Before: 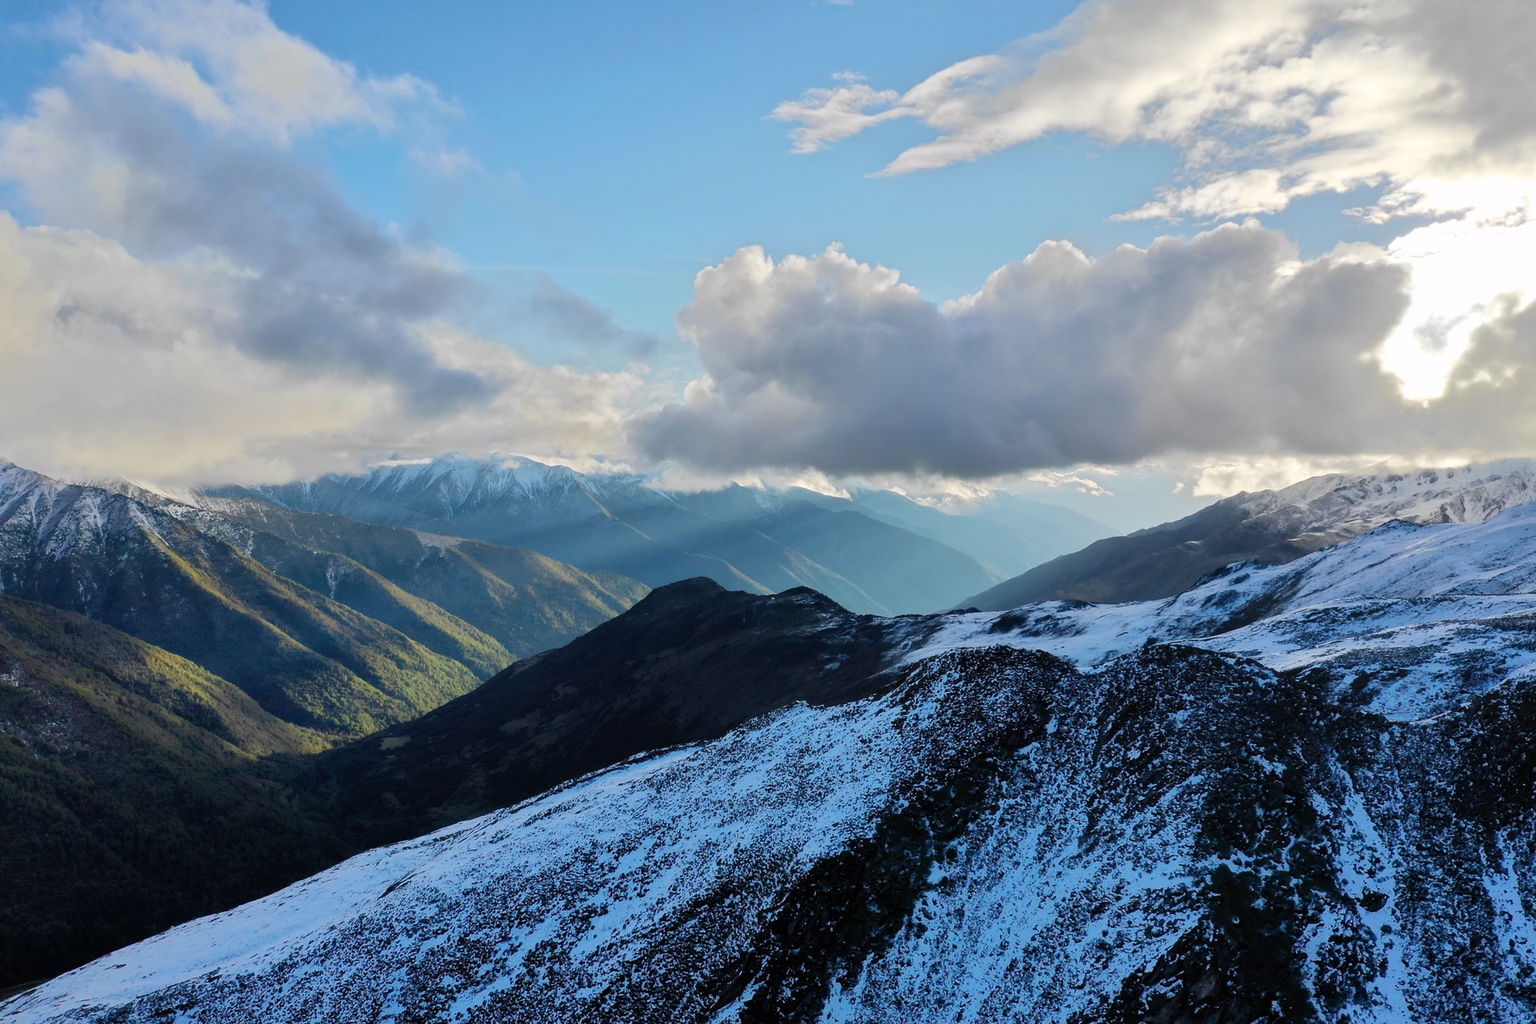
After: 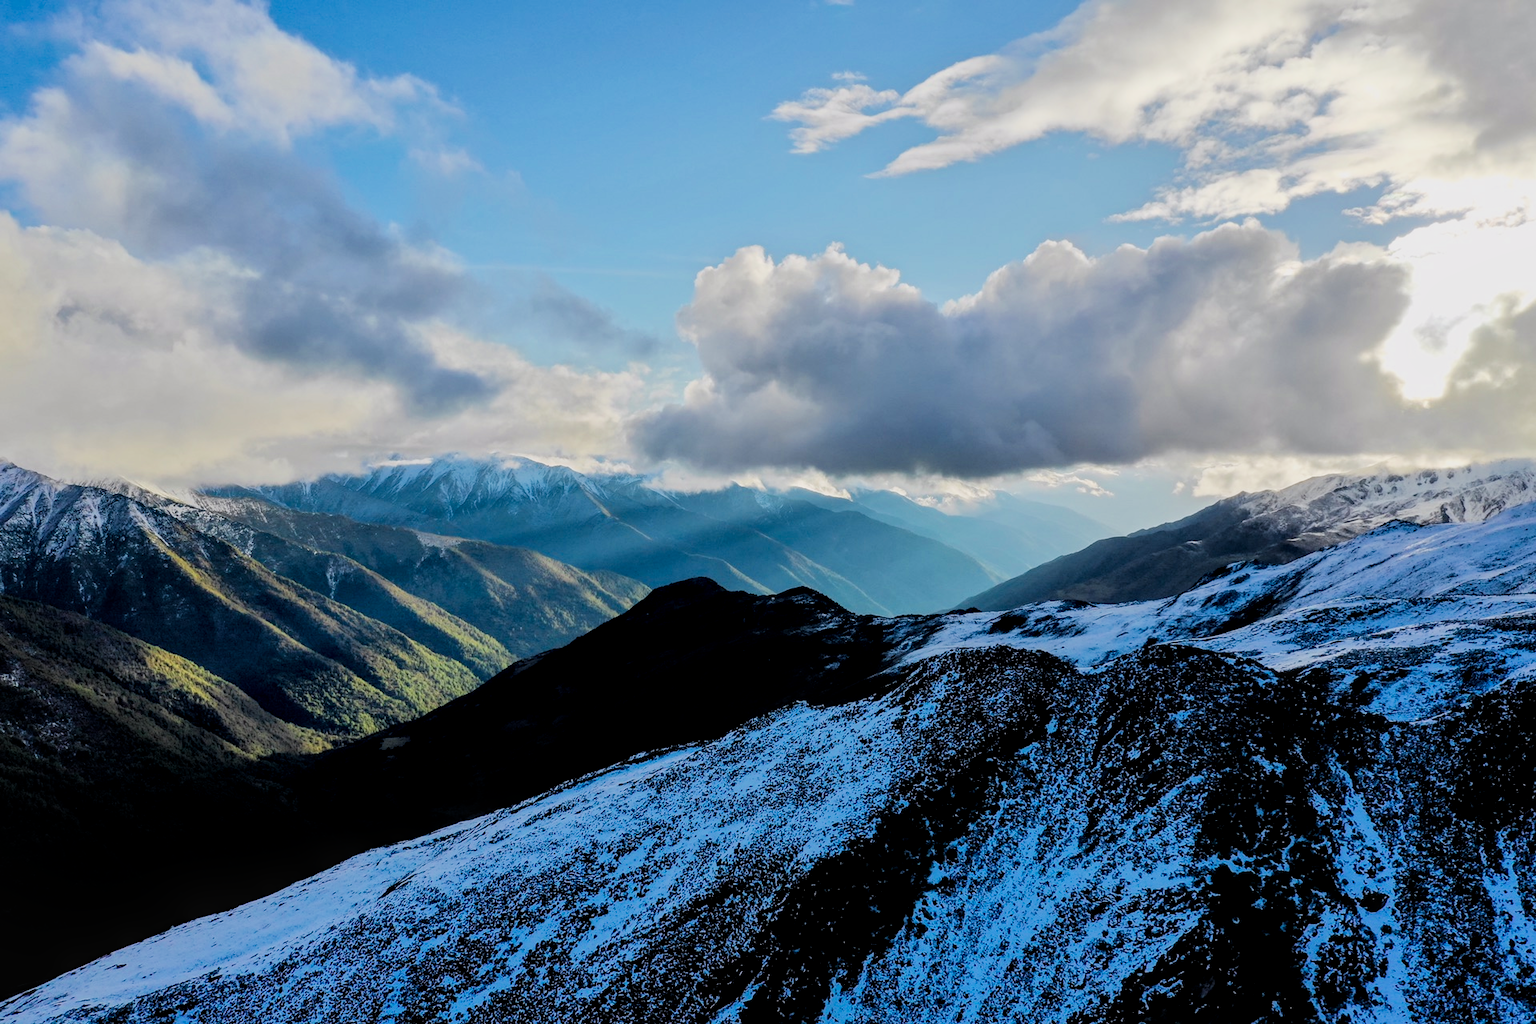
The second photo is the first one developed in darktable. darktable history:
local contrast: detail 130%
color zones: curves: ch0 [(0, 0.613) (0.01, 0.613) (0.245, 0.448) (0.498, 0.529) (0.642, 0.665) (0.879, 0.777) (0.99, 0.613)]; ch1 [(0, 0) (0.143, 0) (0.286, 0) (0.429, 0) (0.571, 0) (0.714, 0) (0.857, 0)], mix -131.09%
filmic rgb: black relative exposure -5 EV, hardness 2.88, contrast 1.3, highlights saturation mix -30%
